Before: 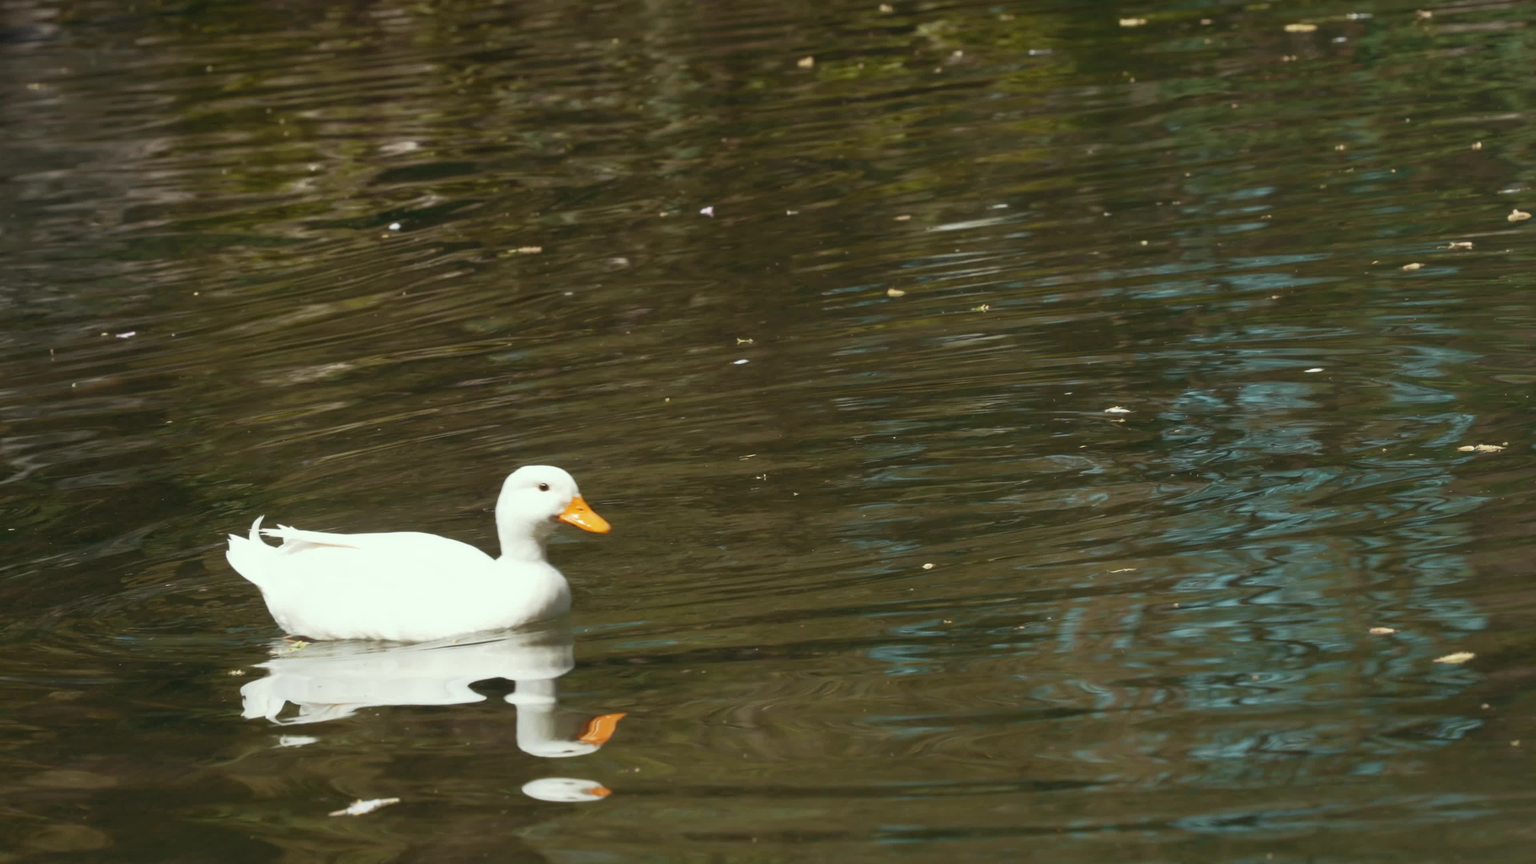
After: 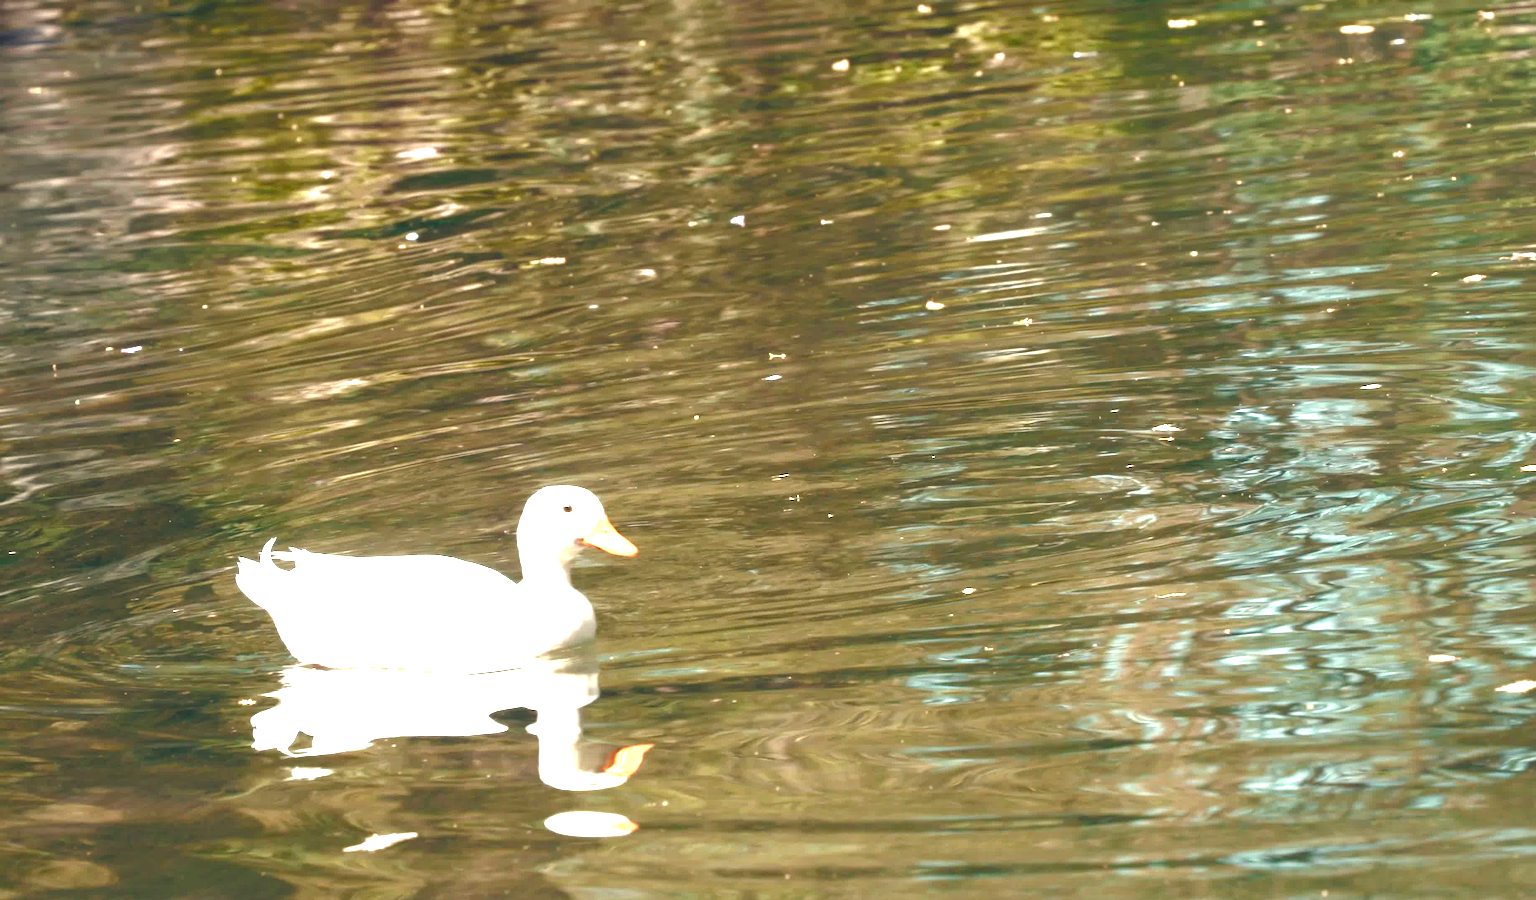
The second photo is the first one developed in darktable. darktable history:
color balance rgb: highlights gain › chroma 2.94%, highlights gain › hue 60.57°, global offset › chroma 0.25%, global offset › hue 256.52°, perceptual saturation grading › global saturation 20%, perceptual saturation grading › highlights -50%, perceptual saturation grading › shadows 30%, contrast 15%
crop: right 4.126%, bottom 0.031%
color balance: lift [1, 1, 0.999, 1.001], gamma [1, 1.003, 1.005, 0.995], gain [1, 0.992, 0.988, 1.012], contrast 5%, output saturation 110%
exposure: exposure 2 EV, compensate exposure bias true, compensate highlight preservation false
